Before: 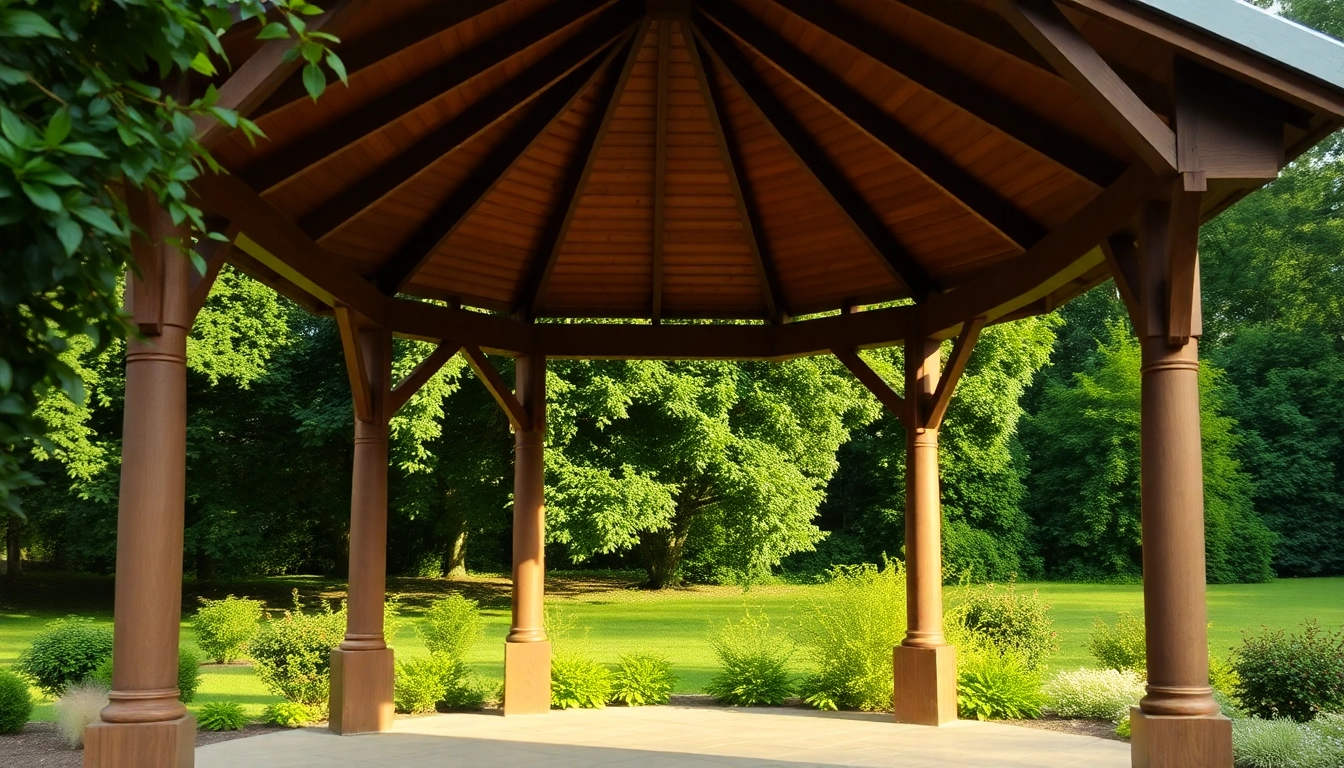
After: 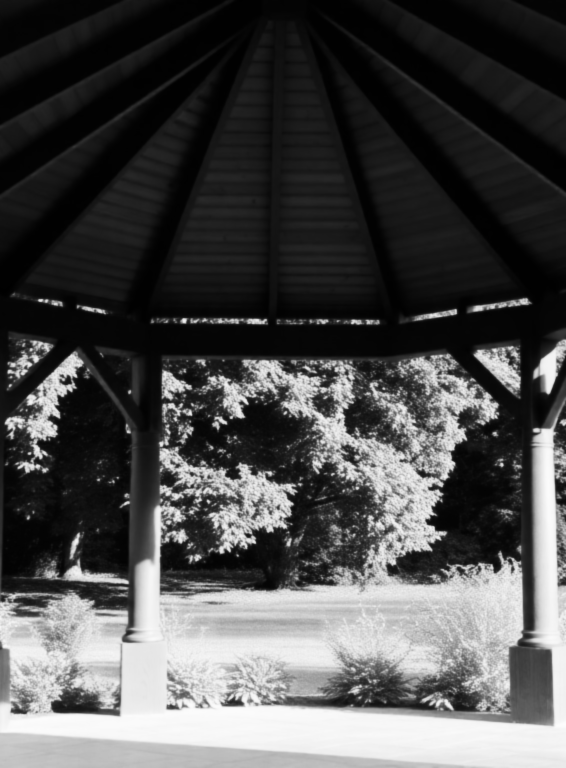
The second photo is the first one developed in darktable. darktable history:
color balance rgb: perceptual saturation grading › global saturation 20%, perceptual saturation grading › highlights -25%, perceptual saturation grading › shadows 50%
crop: left 28.583%, right 29.231%
lowpass: radius 0.76, contrast 1.56, saturation 0, unbound 0
